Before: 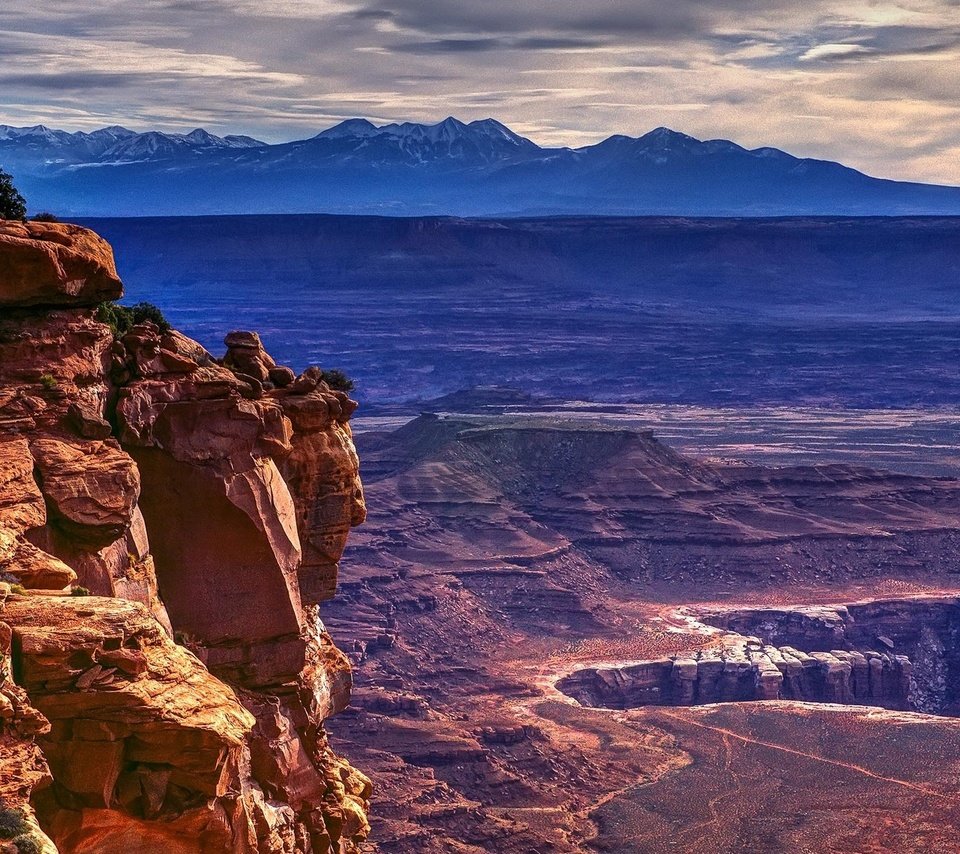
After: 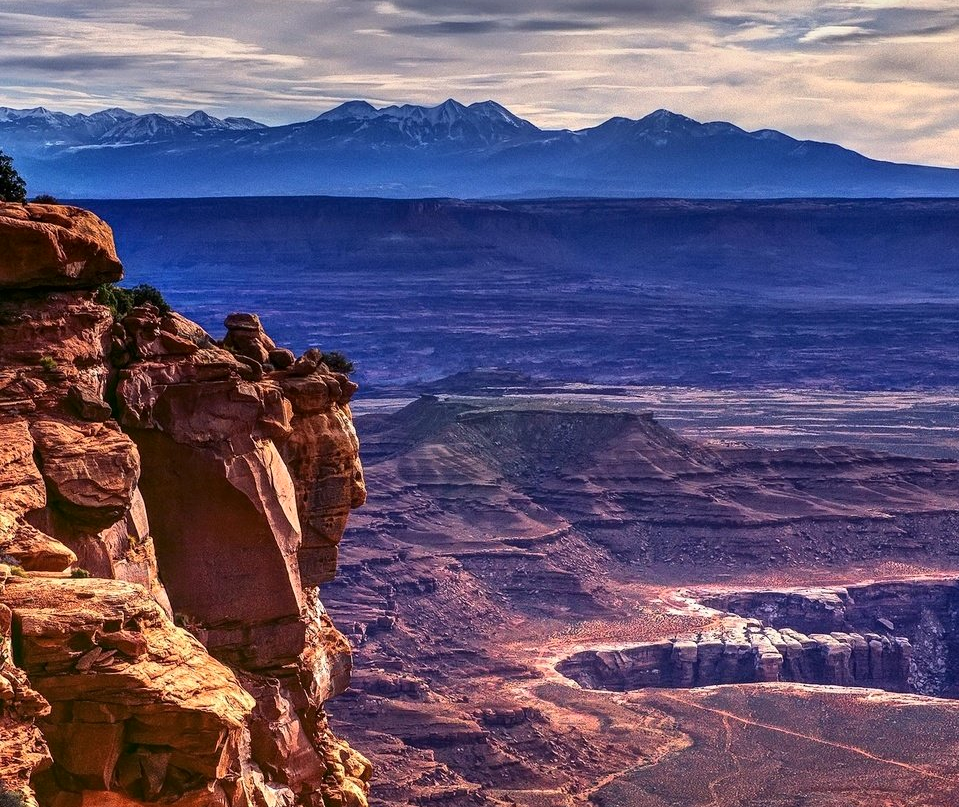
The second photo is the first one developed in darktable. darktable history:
crop and rotate: top 2.114%, bottom 3.278%
tone curve: curves: ch0 [(0, 0) (0.004, 0.002) (0.02, 0.013) (0.218, 0.218) (0.664, 0.718) (0.832, 0.873) (1, 1)], color space Lab, independent channels, preserve colors none
